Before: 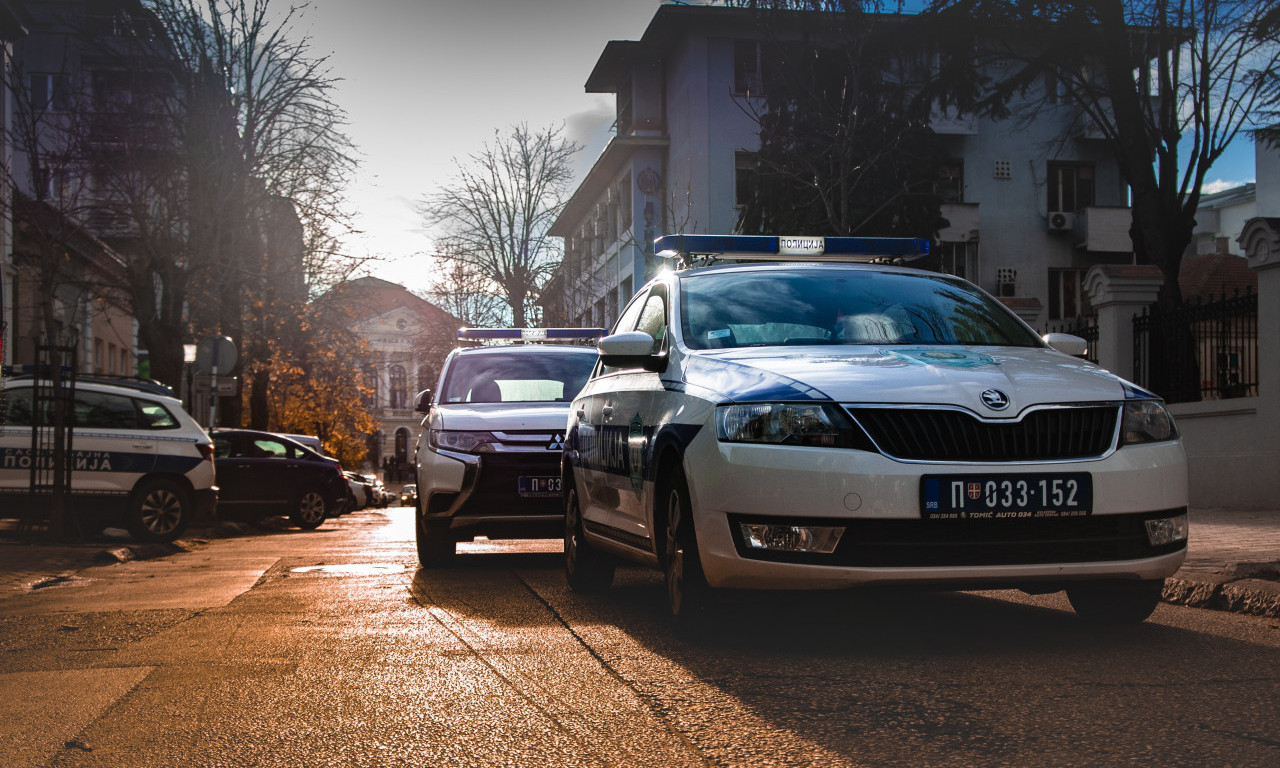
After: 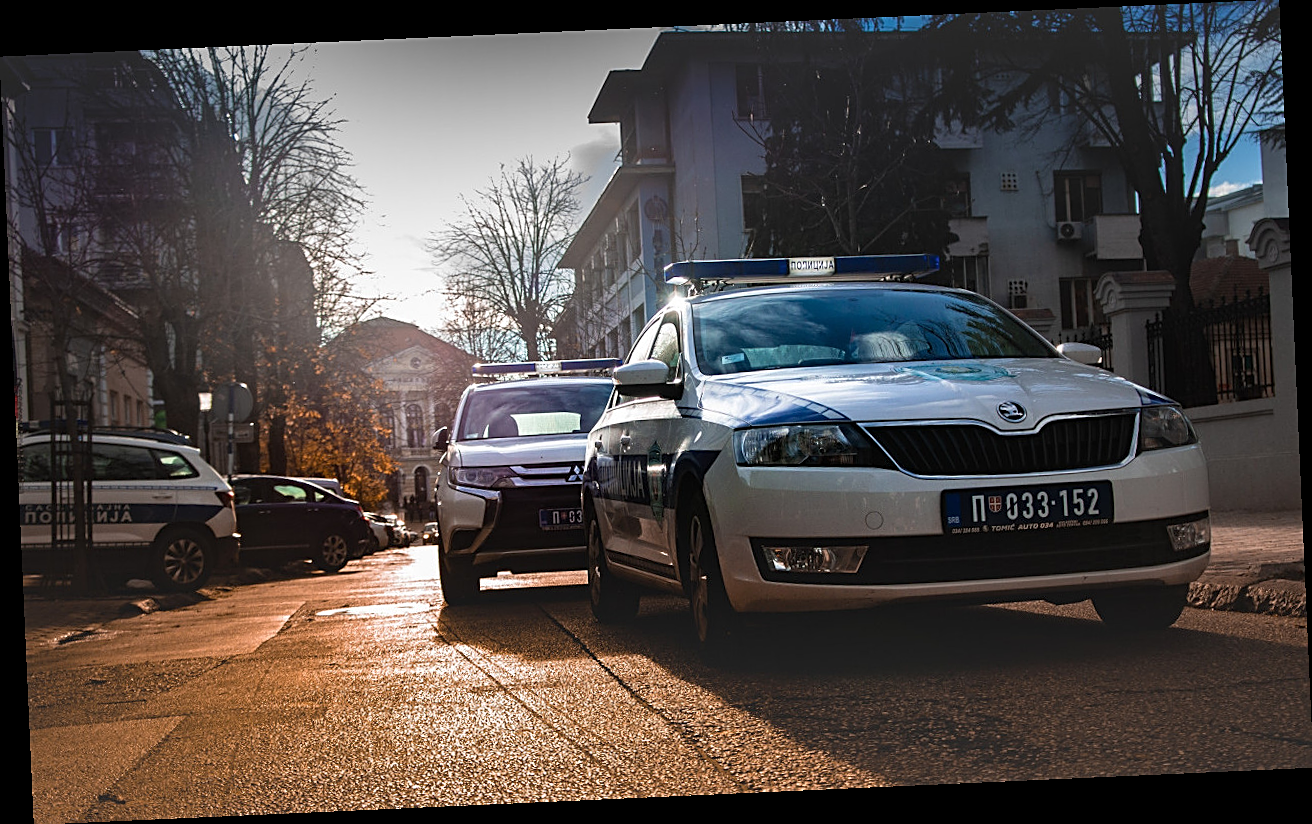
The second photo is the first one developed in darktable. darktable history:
rotate and perspective: rotation -2.56°, automatic cropping off
sharpen: amount 0.55
